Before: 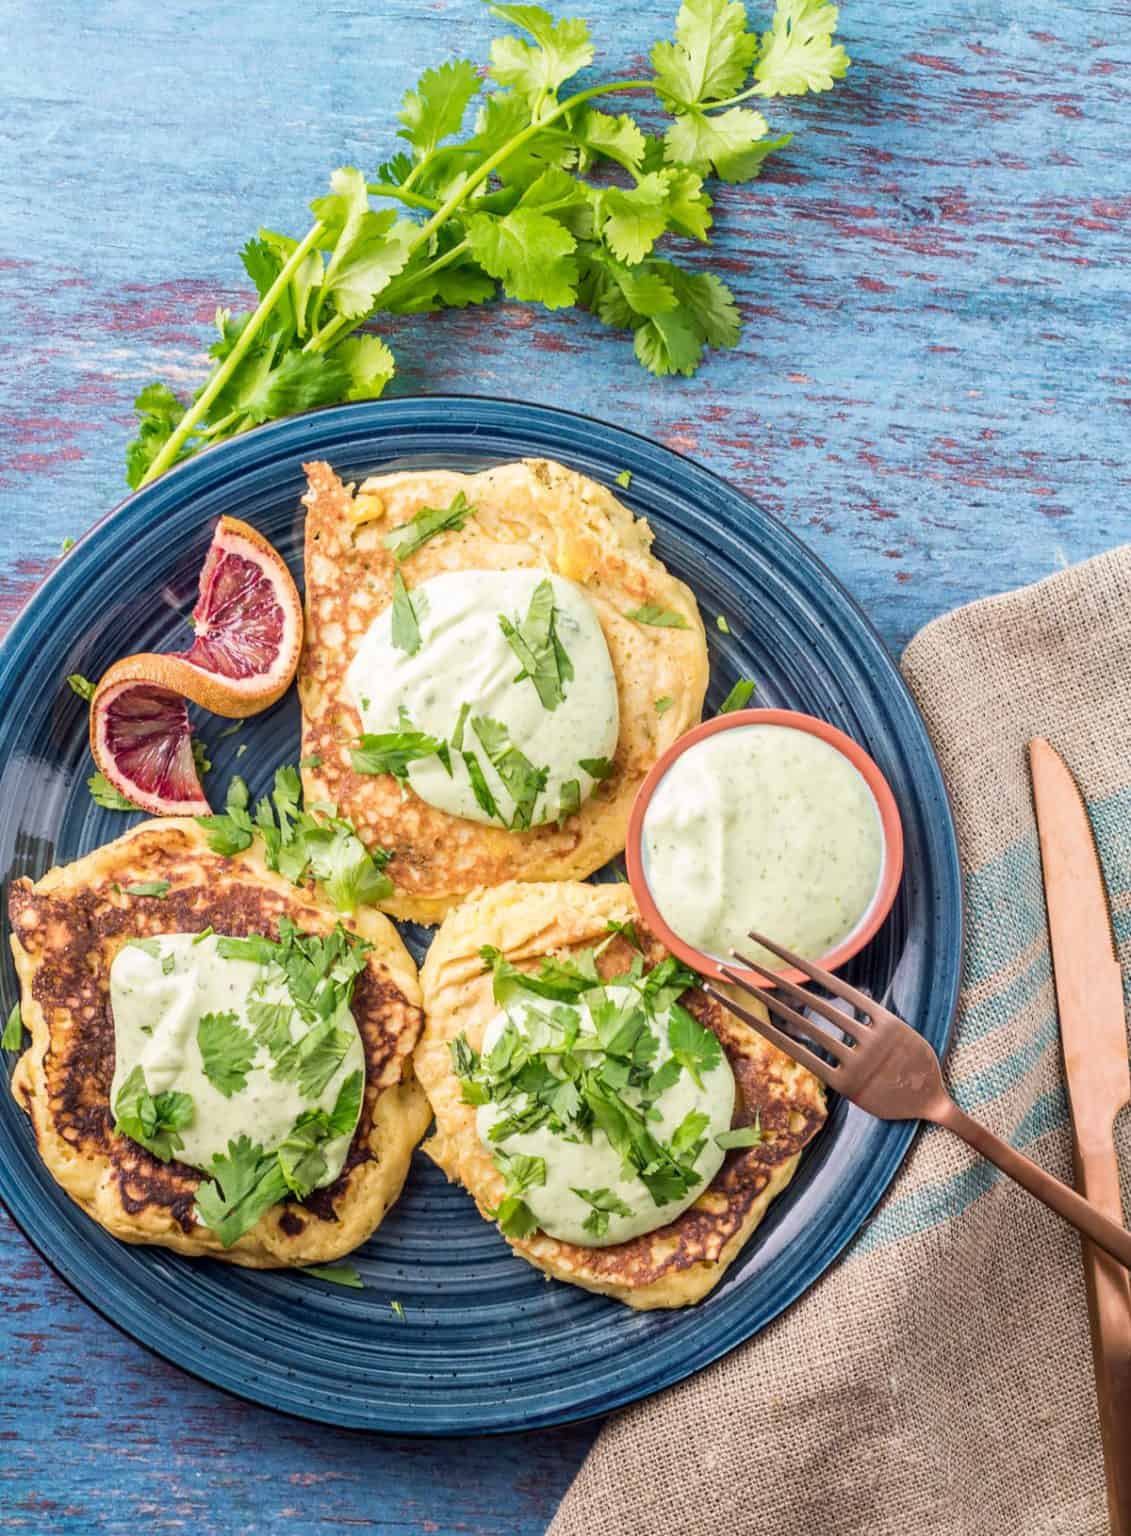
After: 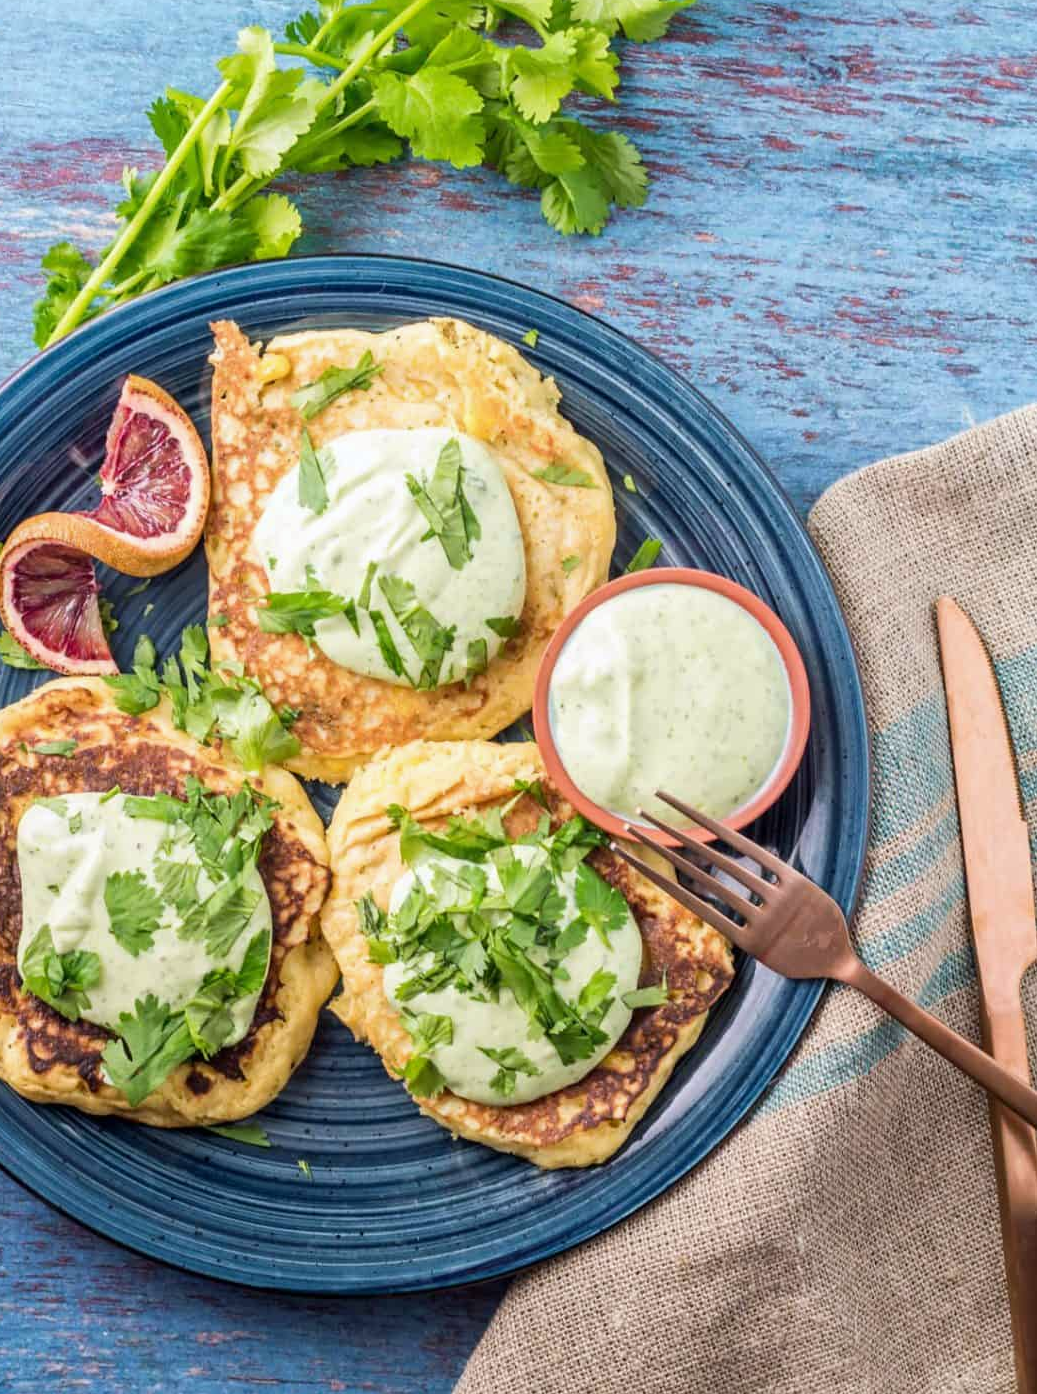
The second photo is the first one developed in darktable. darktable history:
white balance: red 0.986, blue 1.01
crop and rotate: left 8.262%, top 9.226%
